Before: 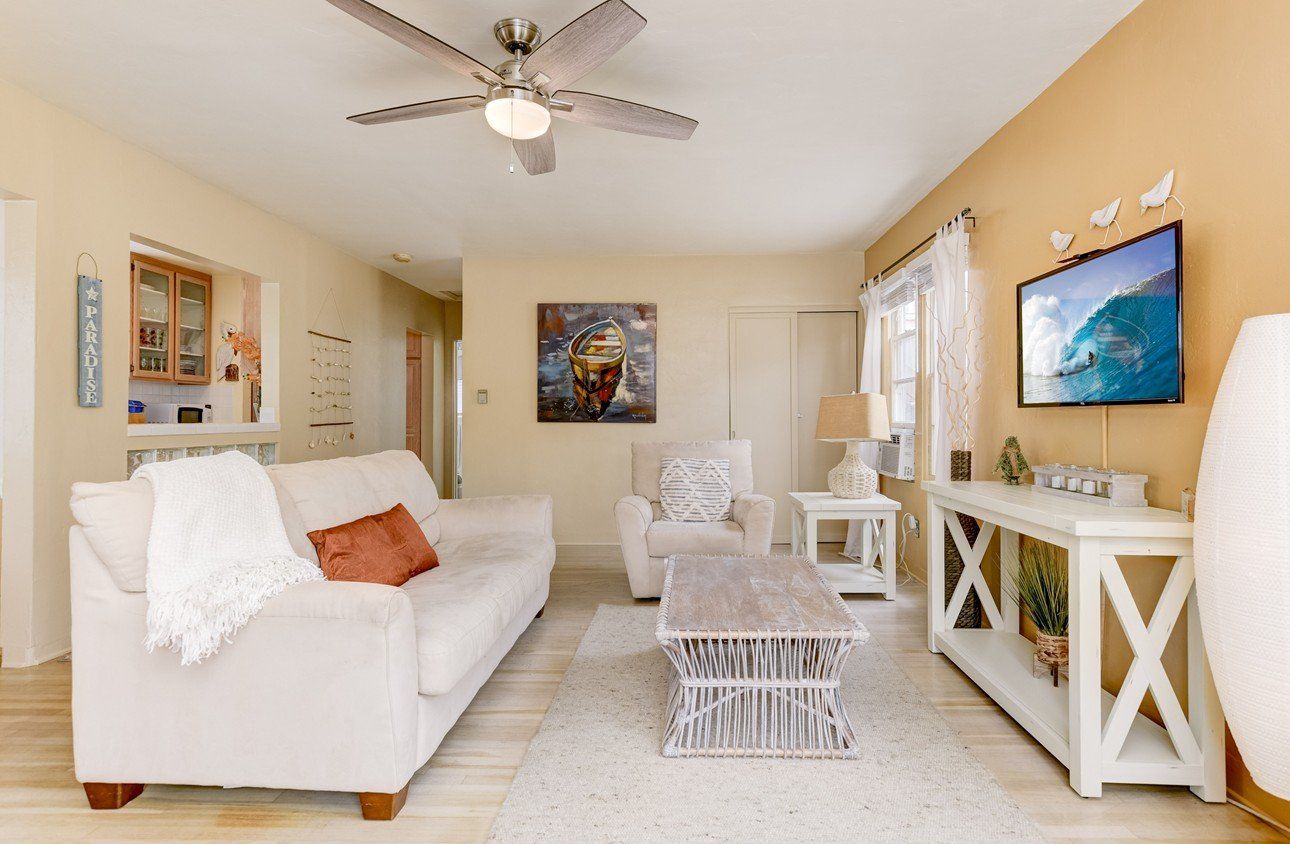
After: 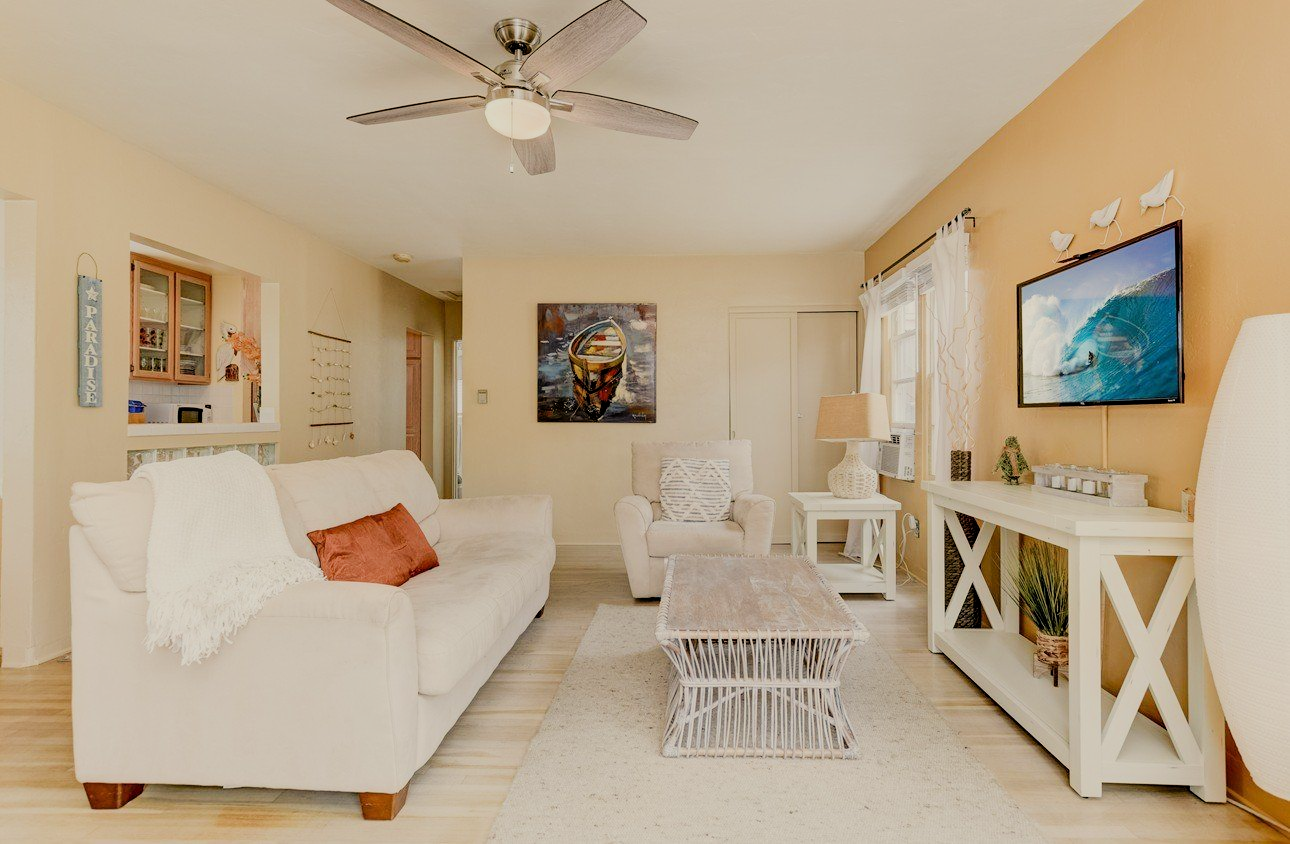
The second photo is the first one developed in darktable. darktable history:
white balance: red 1.029, blue 0.92
filmic rgb: black relative exposure -7.65 EV, white relative exposure 4.56 EV, hardness 3.61, contrast 1.05
